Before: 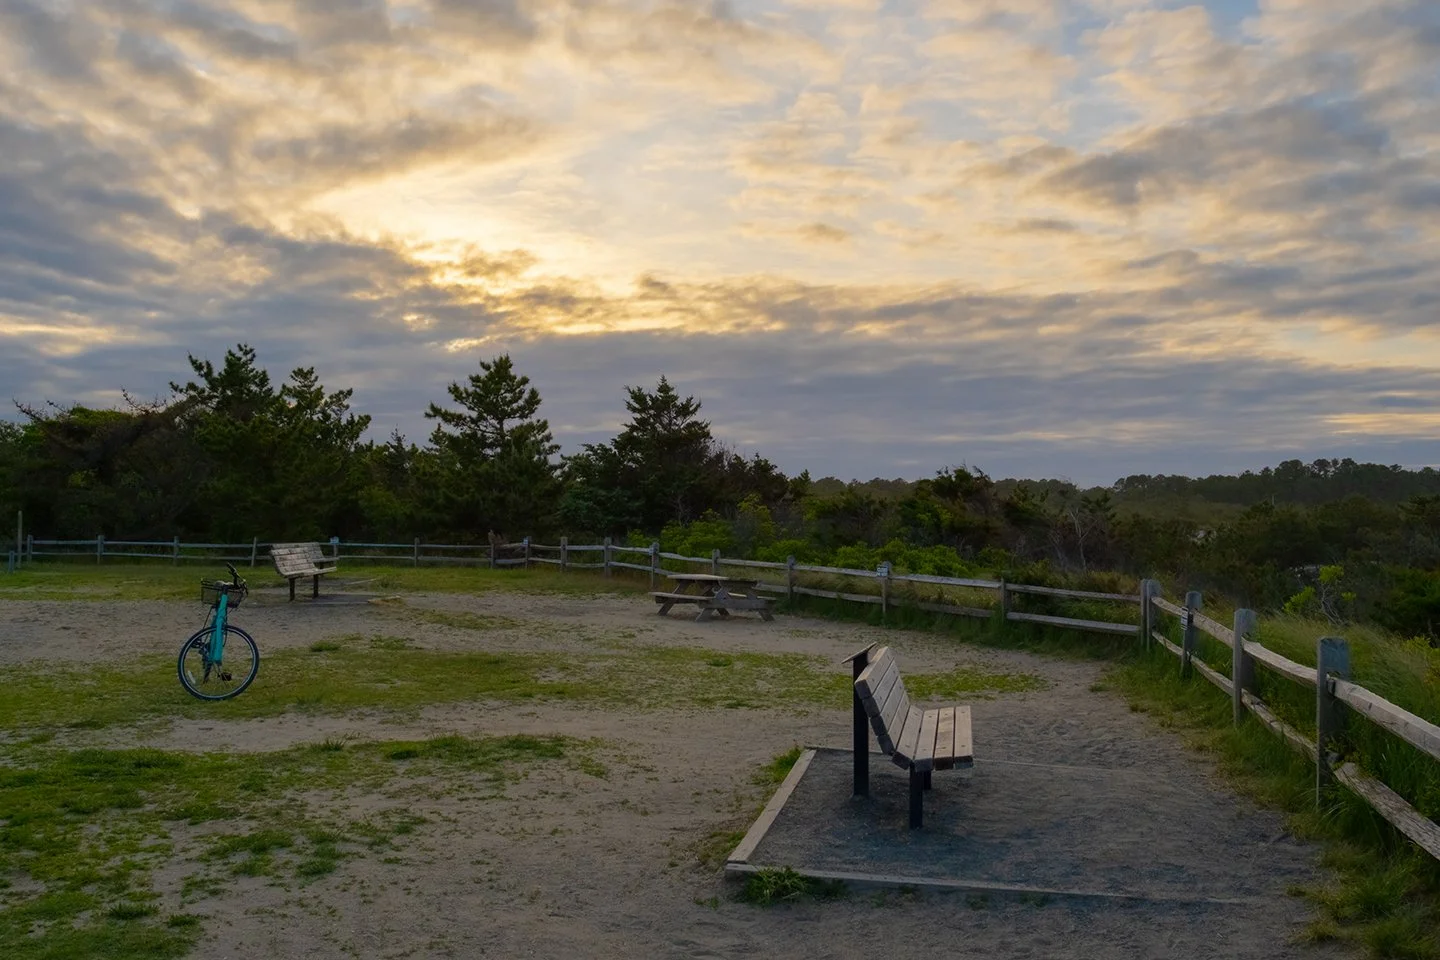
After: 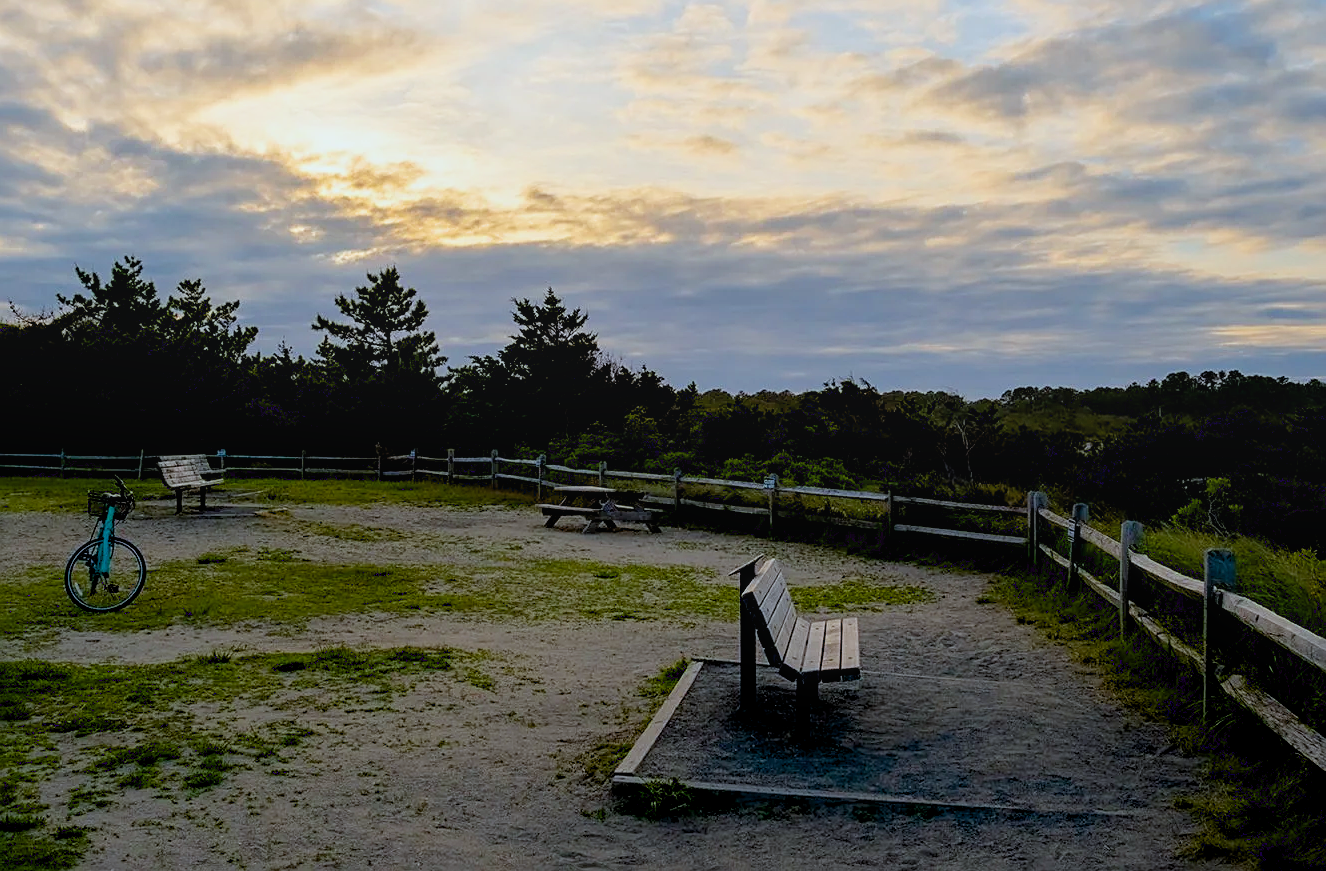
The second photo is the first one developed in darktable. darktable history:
filmic rgb: black relative exposure -16 EV, white relative exposure 4.03 EV, target black luminance 0%, hardness 7.61, latitude 73.12%, contrast 0.906, highlights saturation mix 10.54%, shadows ↔ highlights balance -0.372%
crop and rotate: left 7.886%, top 9.239%
exposure: black level correction 0.016, exposure -0.008 EV, compensate highlight preservation false
contrast brightness saturation: saturation 0.128
color correction: highlights a* -3.8, highlights b* -10.65
sharpen: on, module defaults
tone equalizer: -8 EV -0.726 EV, -7 EV -0.67 EV, -6 EV -0.578 EV, -5 EV -0.384 EV, -3 EV 0.381 EV, -2 EV 0.6 EV, -1 EV 0.674 EV, +0 EV 0.732 EV
local contrast: detail 110%
